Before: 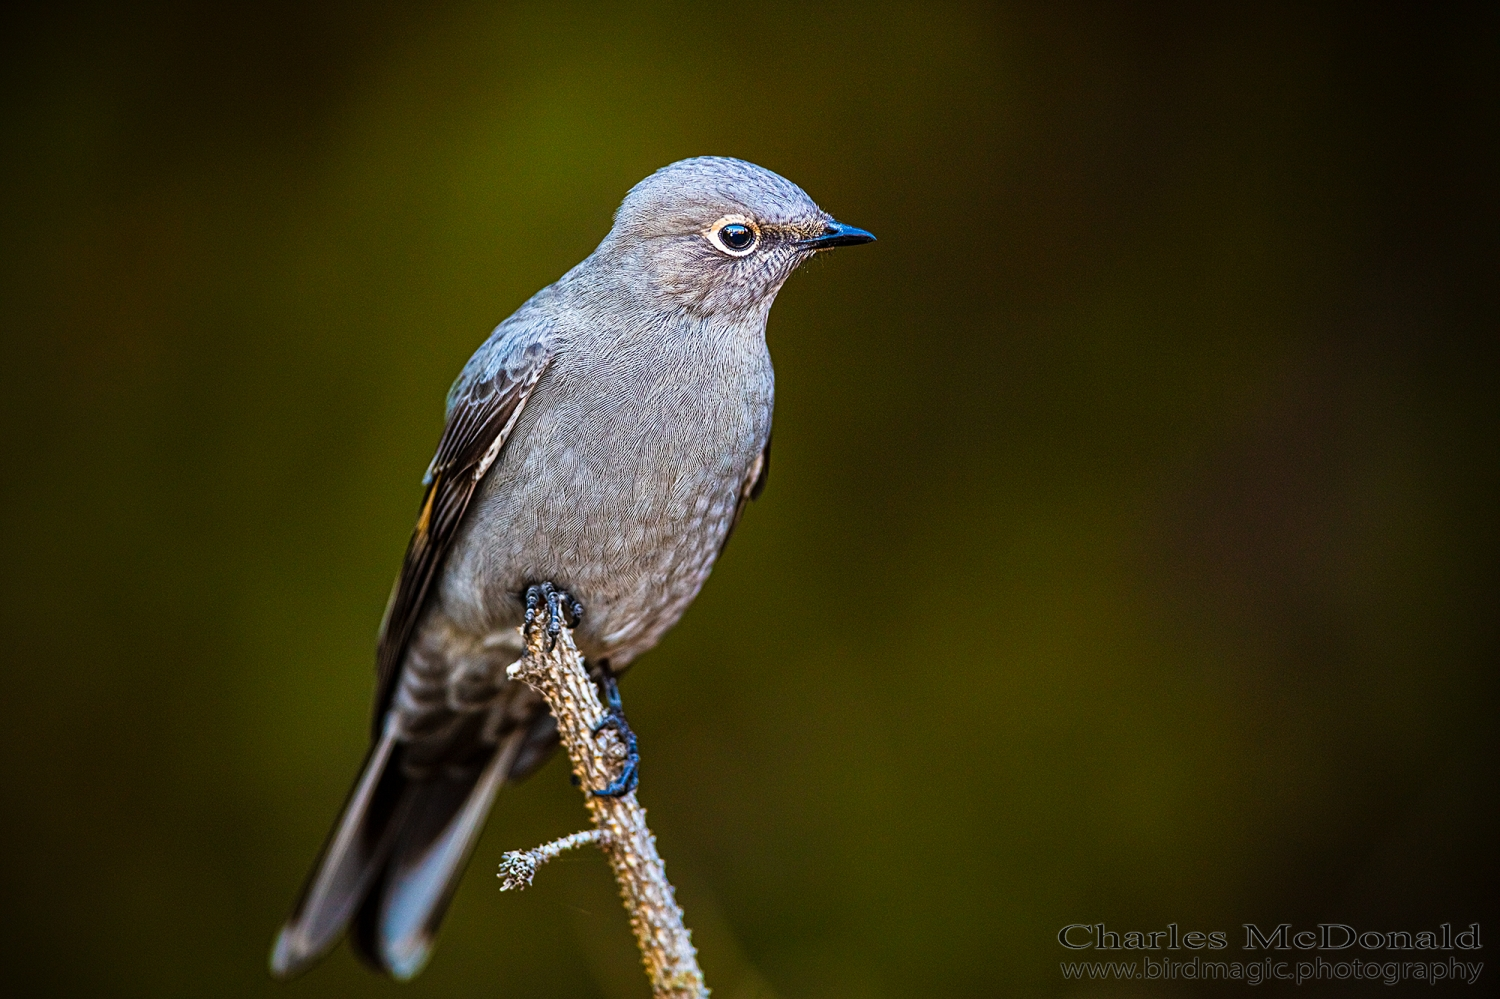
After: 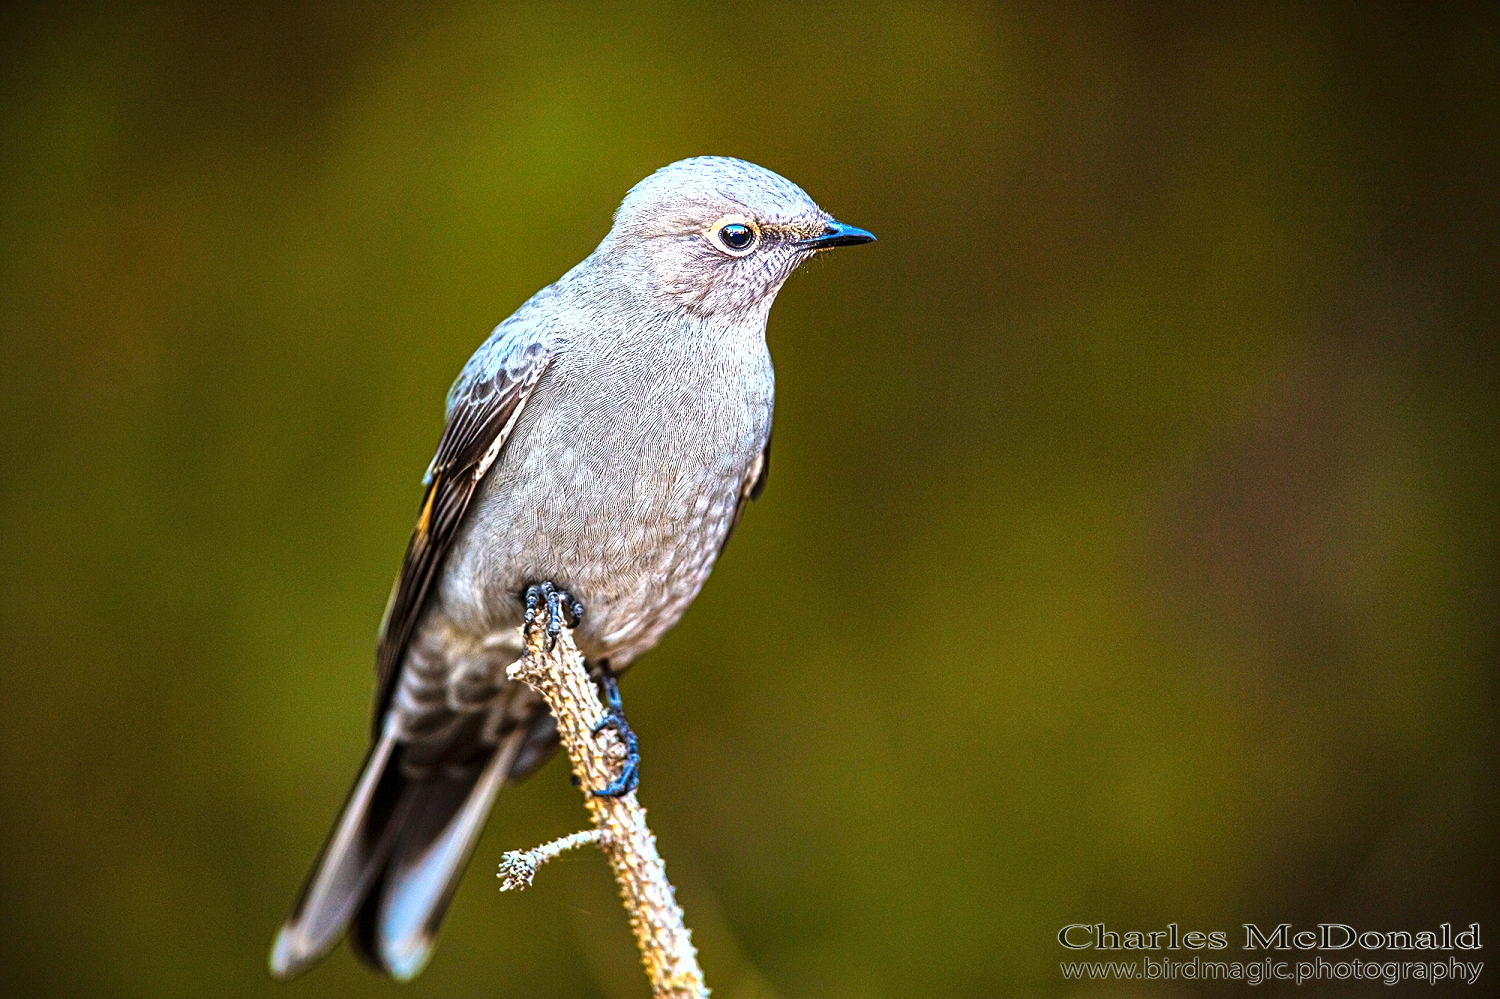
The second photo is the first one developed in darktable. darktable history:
shadows and highlights: low approximation 0.01, soften with gaussian
exposure: exposure 1 EV, compensate highlight preservation false
